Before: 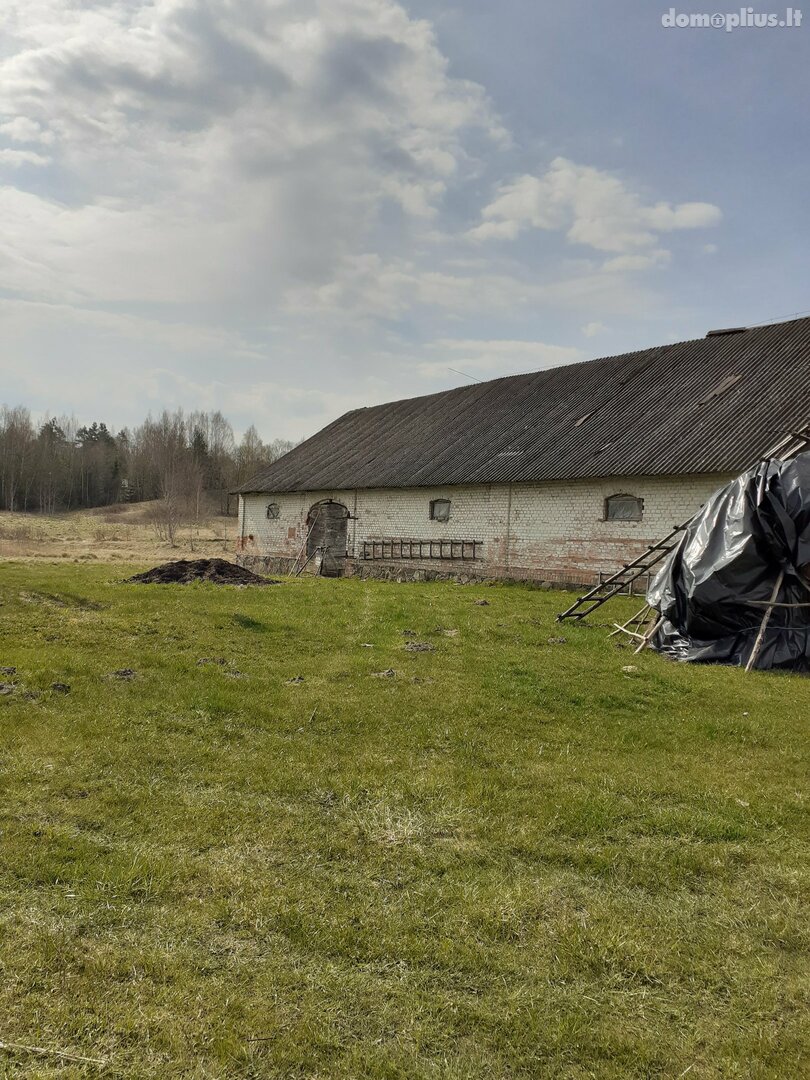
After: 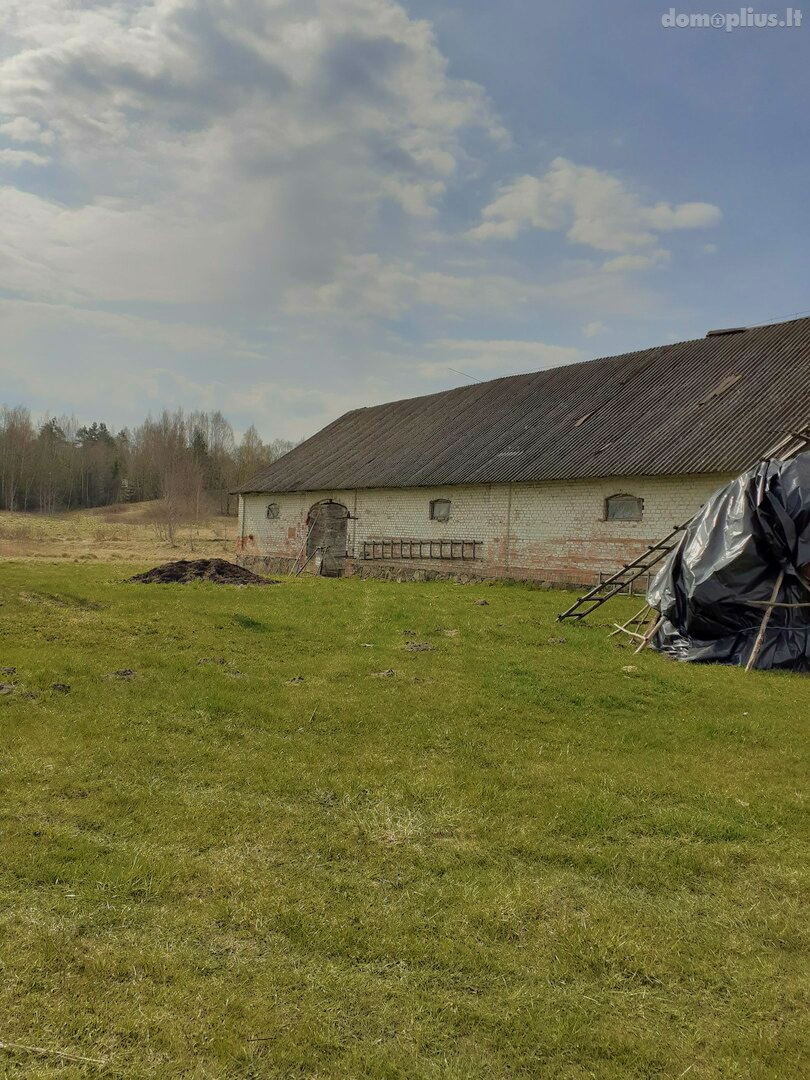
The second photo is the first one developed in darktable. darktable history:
tone equalizer: -8 EV 0.265 EV, -7 EV 0.416 EV, -6 EV 0.389 EV, -5 EV 0.264 EV, -3 EV -0.251 EV, -2 EV -0.413 EV, -1 EV -0.398 EV, +0 EV -0.229 EV, edges refinement/feathering 500, mask exposure compensation -1.57 EV, preserve details no
velvia: strength 39.37%
